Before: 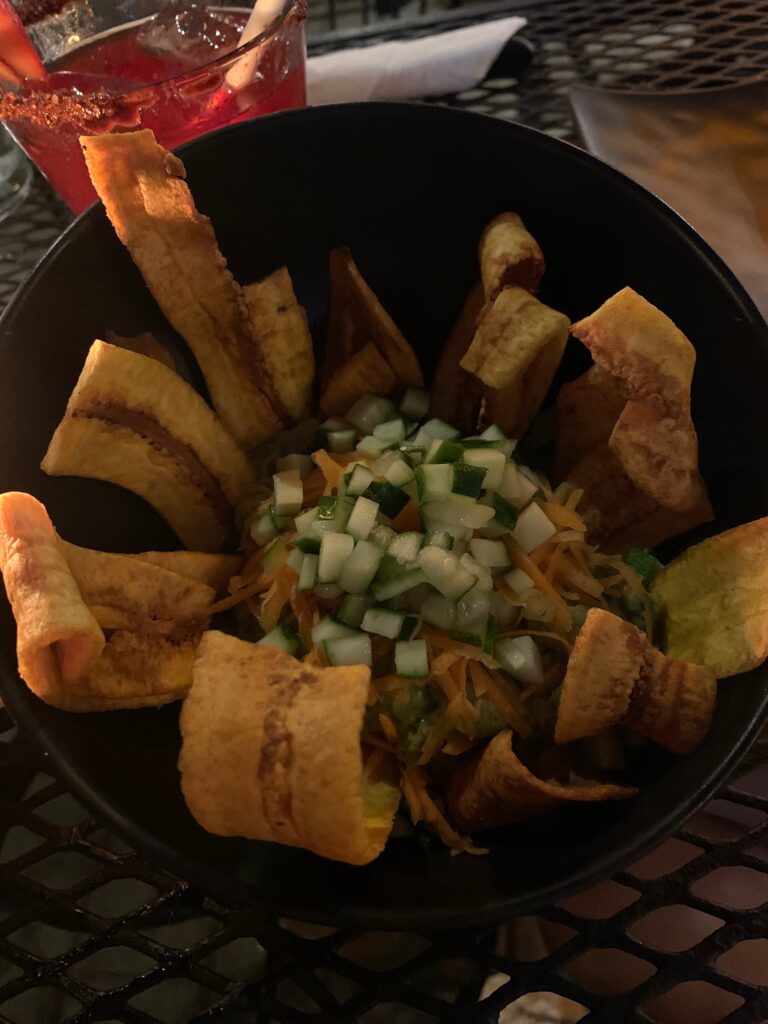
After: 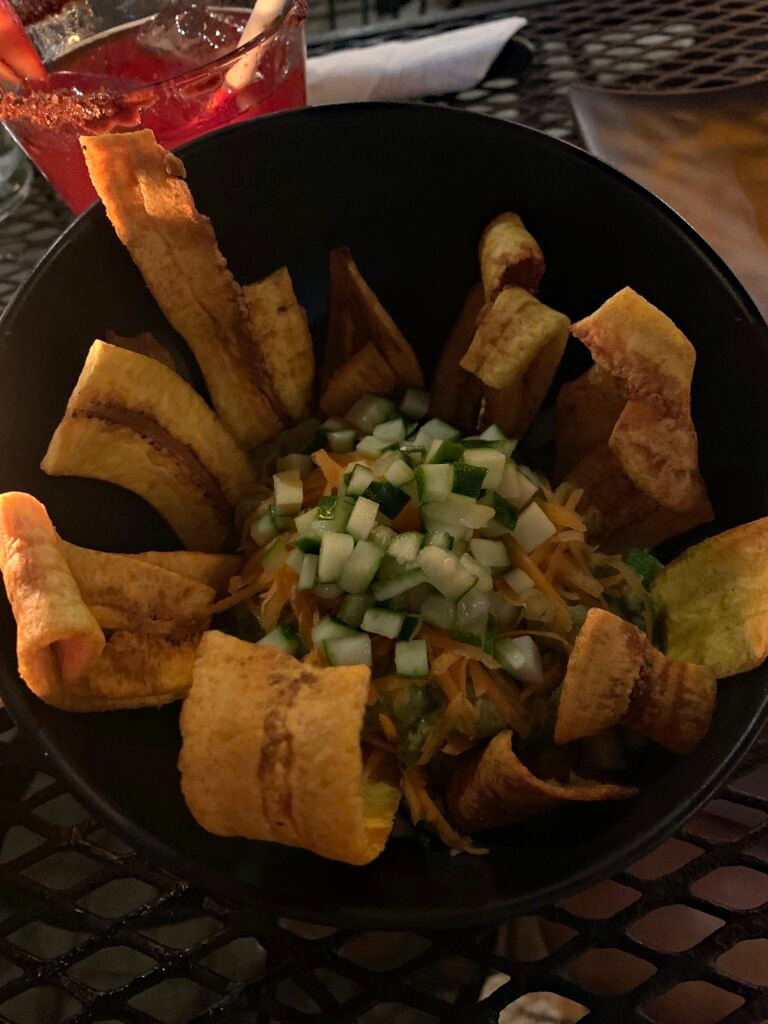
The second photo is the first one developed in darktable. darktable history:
exposure: exposure 0.2 EV, compensate highlight preservation false
haze removal: adaptive false
